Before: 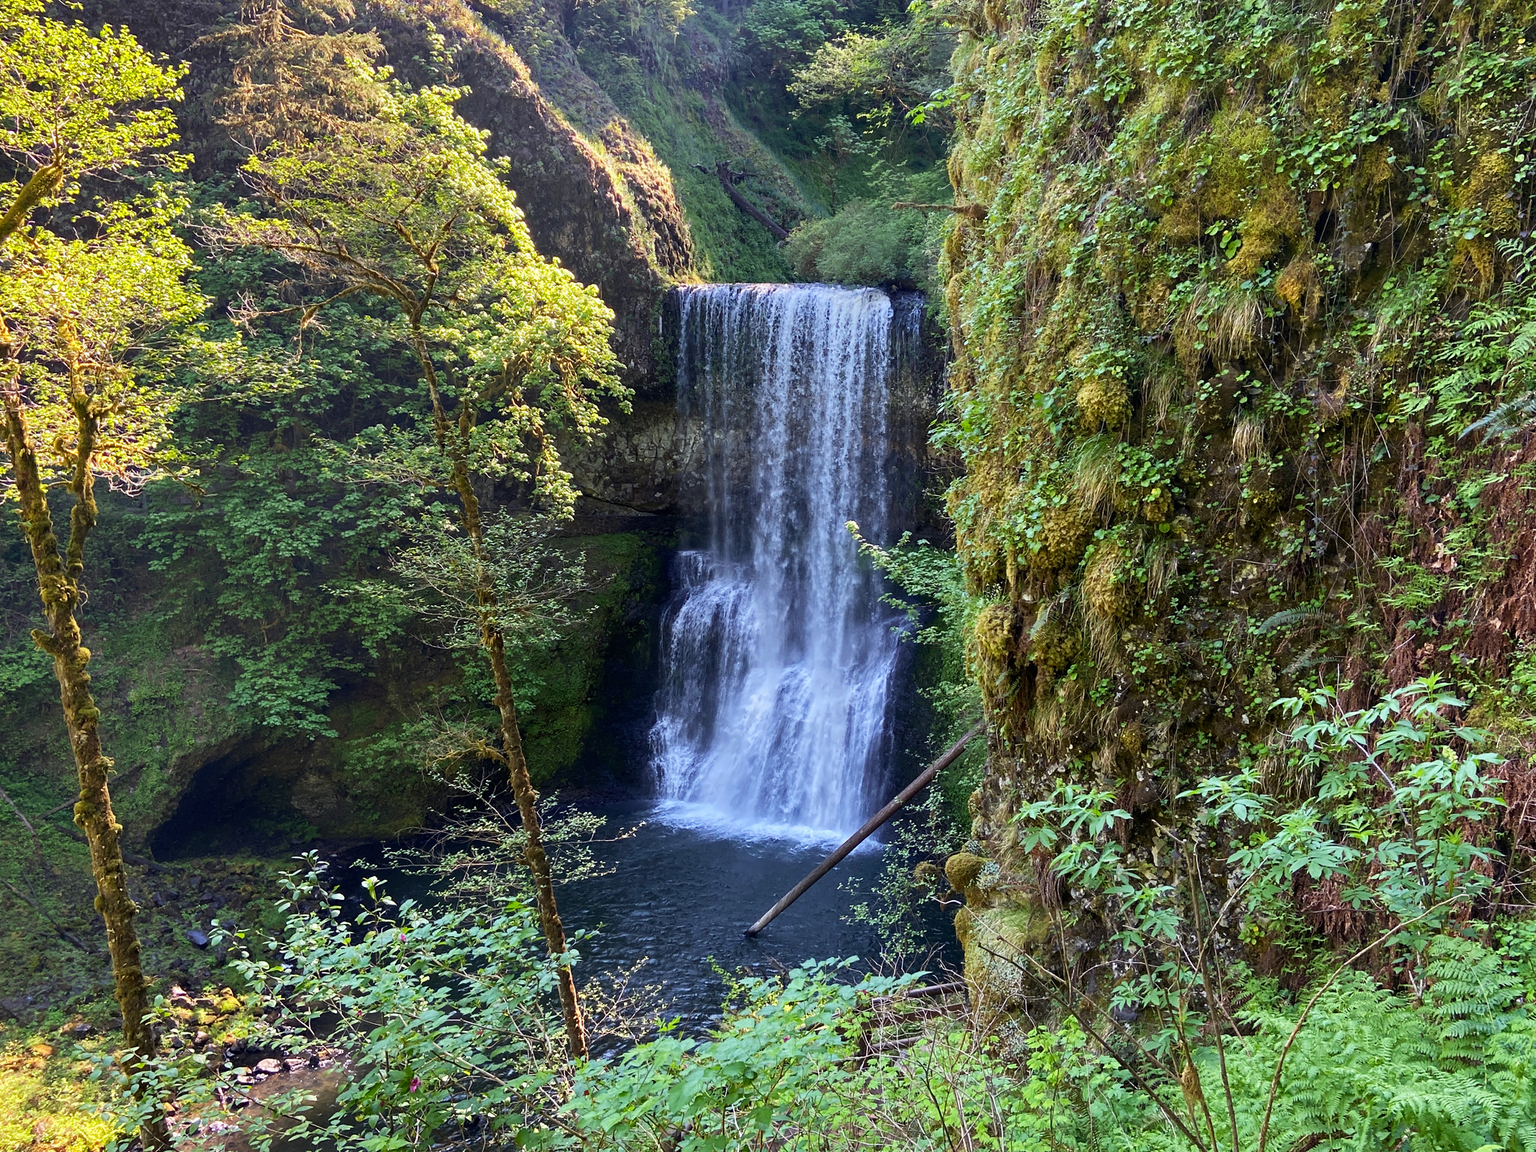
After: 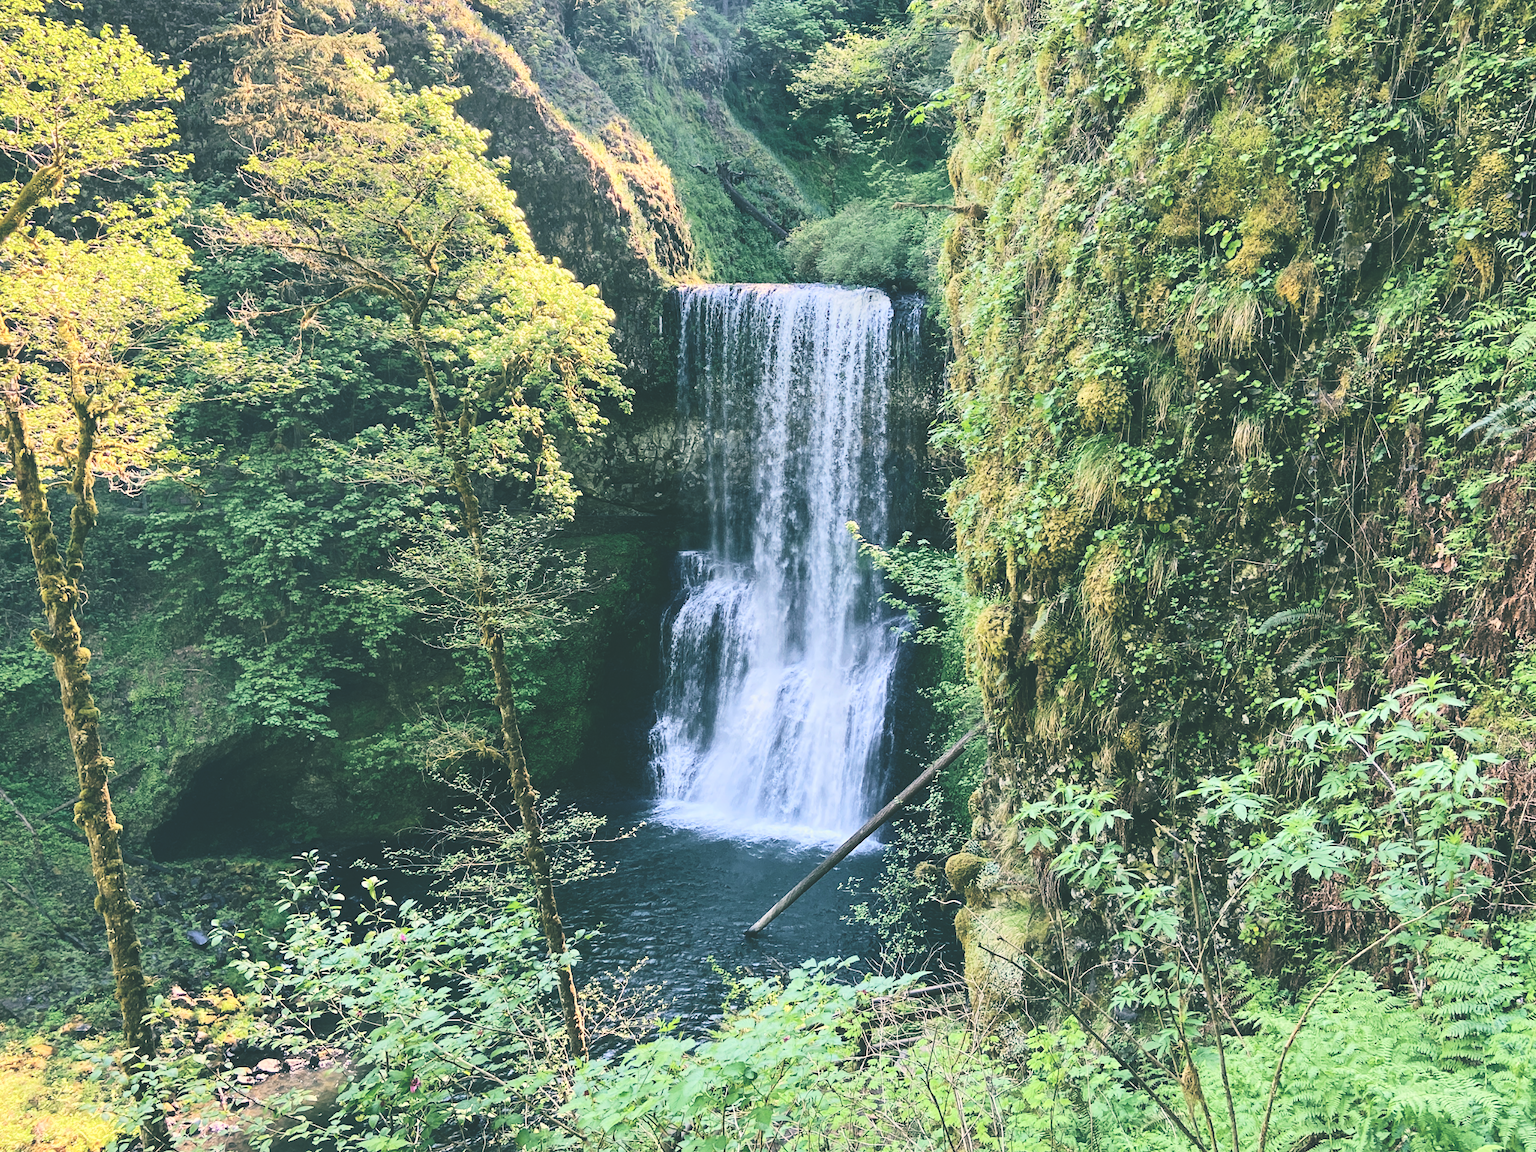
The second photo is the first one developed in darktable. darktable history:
color balance: lift [1.005, 0.99, 1.007, 1.01], gamma [1, 0.979, 1.011, 1.021], gain [0.923, 1.098, 1.025, 0.902], input saturation 90.45%, contrast 7.73%, output saturation 105.91%
tone curve: curves: ch0 [(0, 0) (0.288, 0.201) (0.683, 0.793) (1, 1)], color space Lab, linked channels, preserve colors none
base curve: curves: ch0 [(0, 0.024) (0.055, 0.065) (0.121, 0.166) (0.236, 0.319) (0.693, 0.726) (1, 1)], preserve colors none
exposure: black level correction -0.062, exposure -0.05 EV, compensate highlight preservation false
